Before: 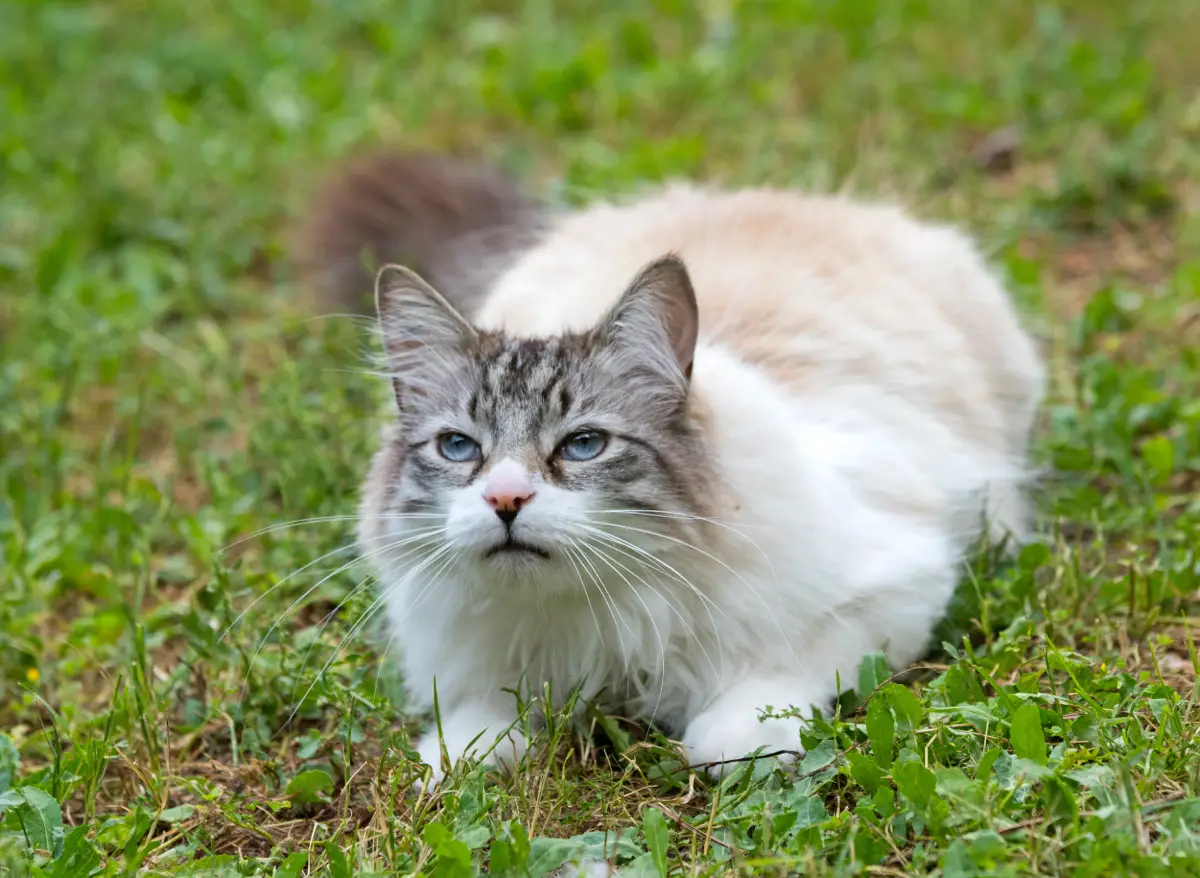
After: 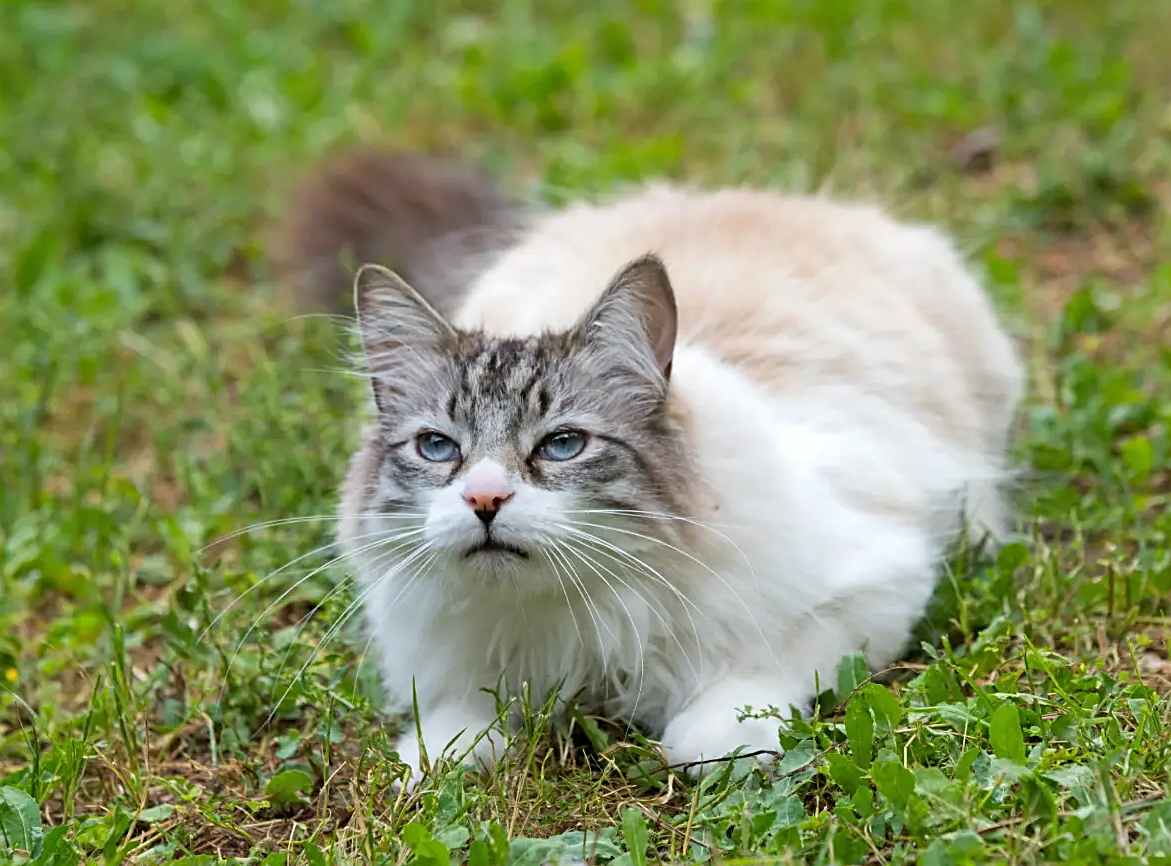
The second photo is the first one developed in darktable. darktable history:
crop and rotate: left 1.774%, right 0.633%, bottom 1.28%
sharpen: on, module defaults
